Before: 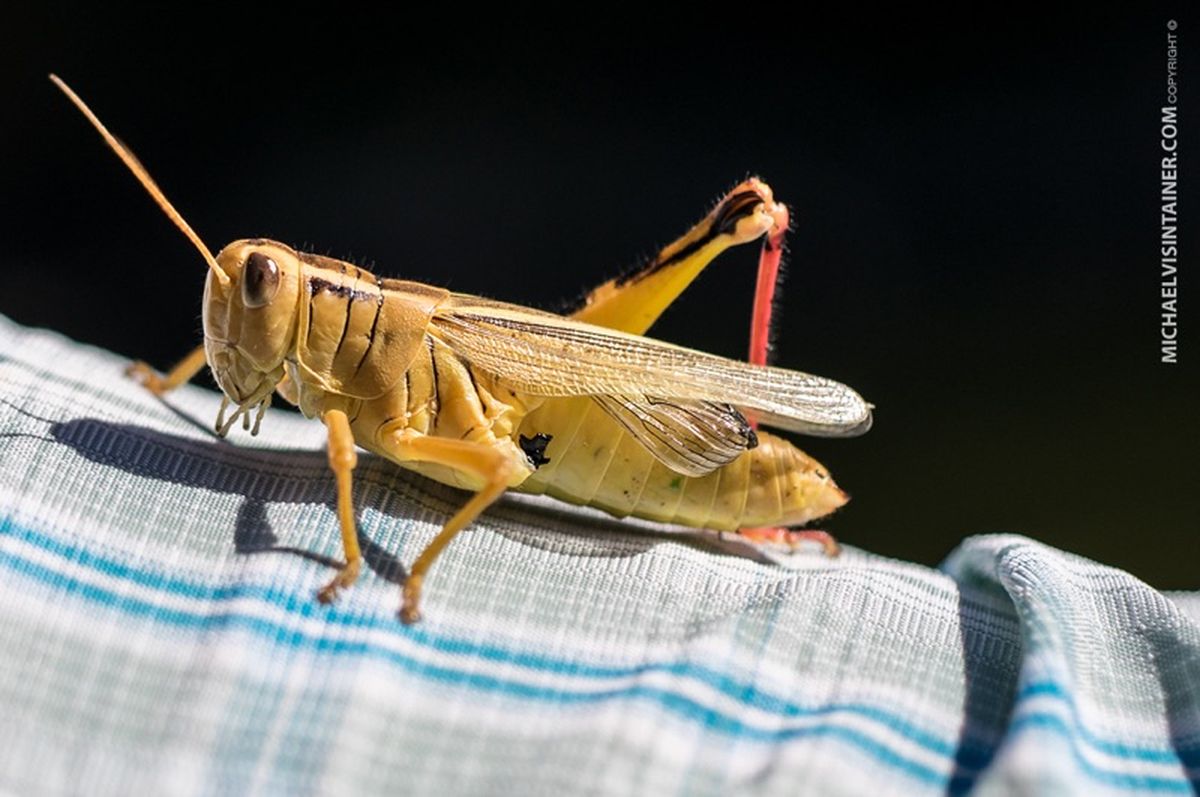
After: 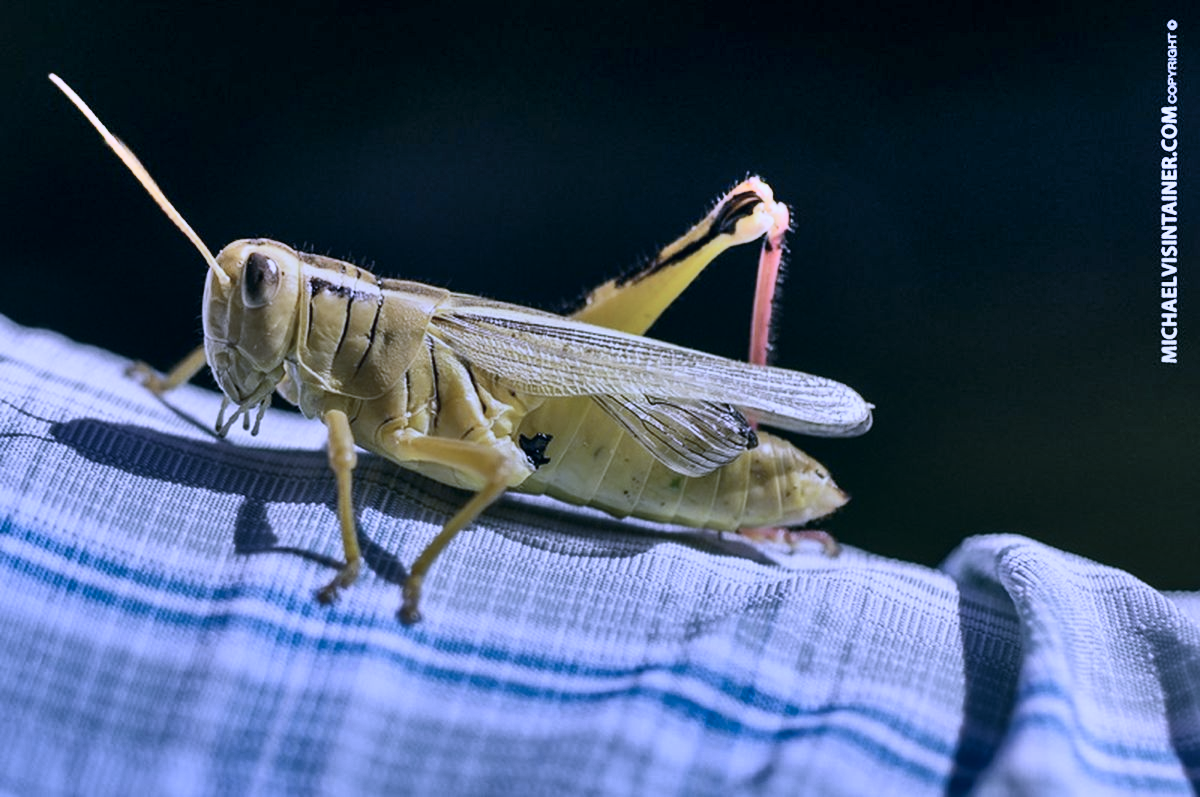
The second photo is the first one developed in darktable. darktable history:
contrast brightness saturation: contrast 0.1, saturation -0.36
white balance: red 0.766, blue 1.537
color correction: highlights a* 5.38, highlights b* 5.3, shadows a* -4.26, shadows b* -5.11
shadows and highlights: shadows 80.73, white point adjustment -9.07, highlights -61.46, soften with gaussian
